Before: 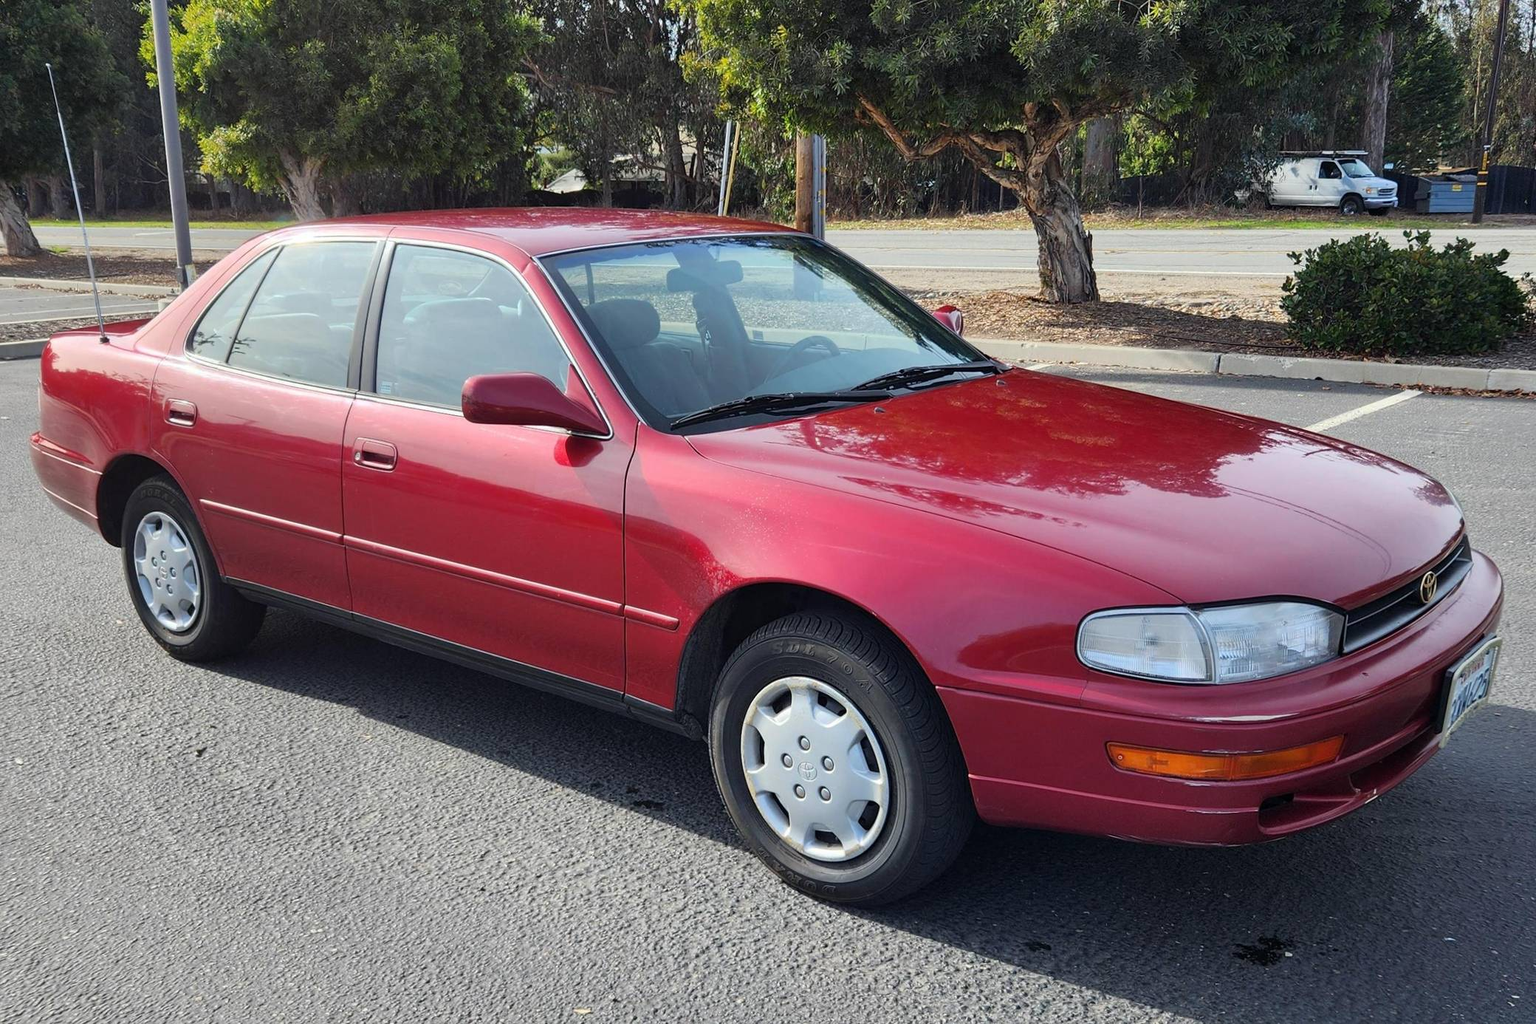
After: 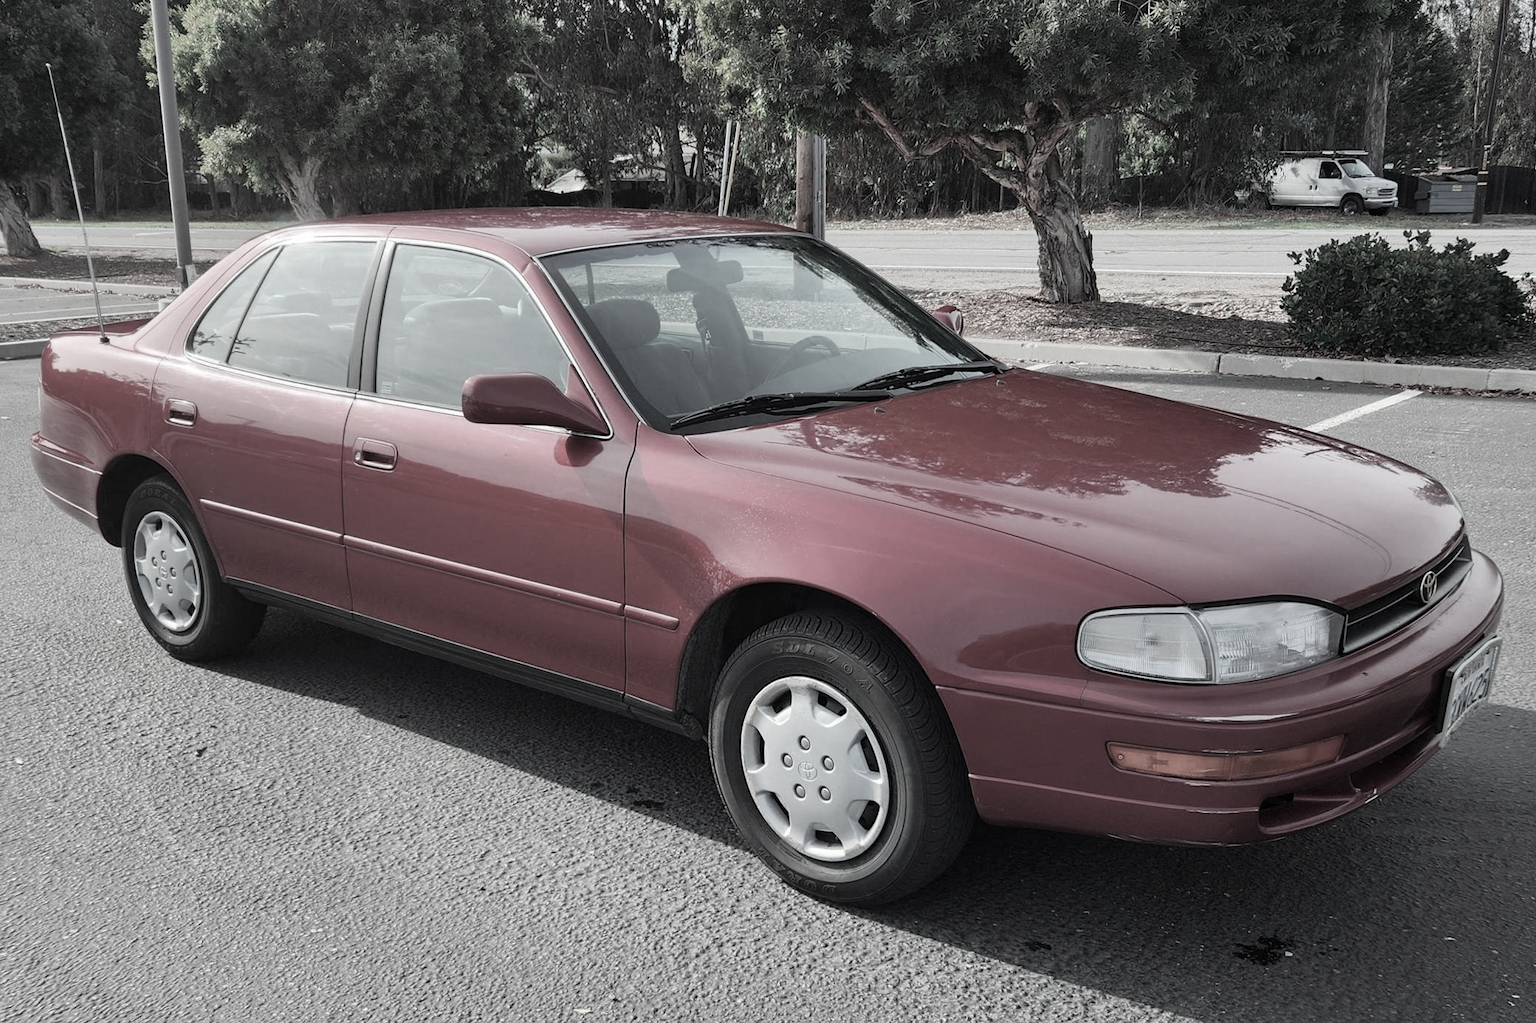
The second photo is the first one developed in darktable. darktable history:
color contrast: green-magenta contrast 0.3, blue-yellow contrast 0.15
